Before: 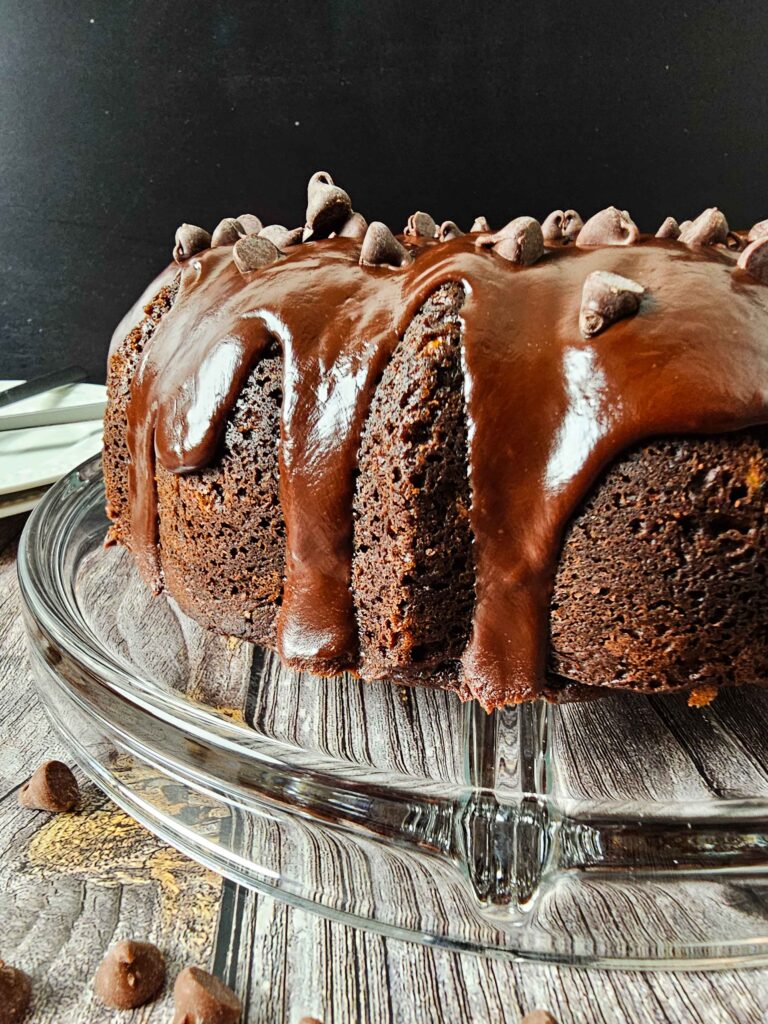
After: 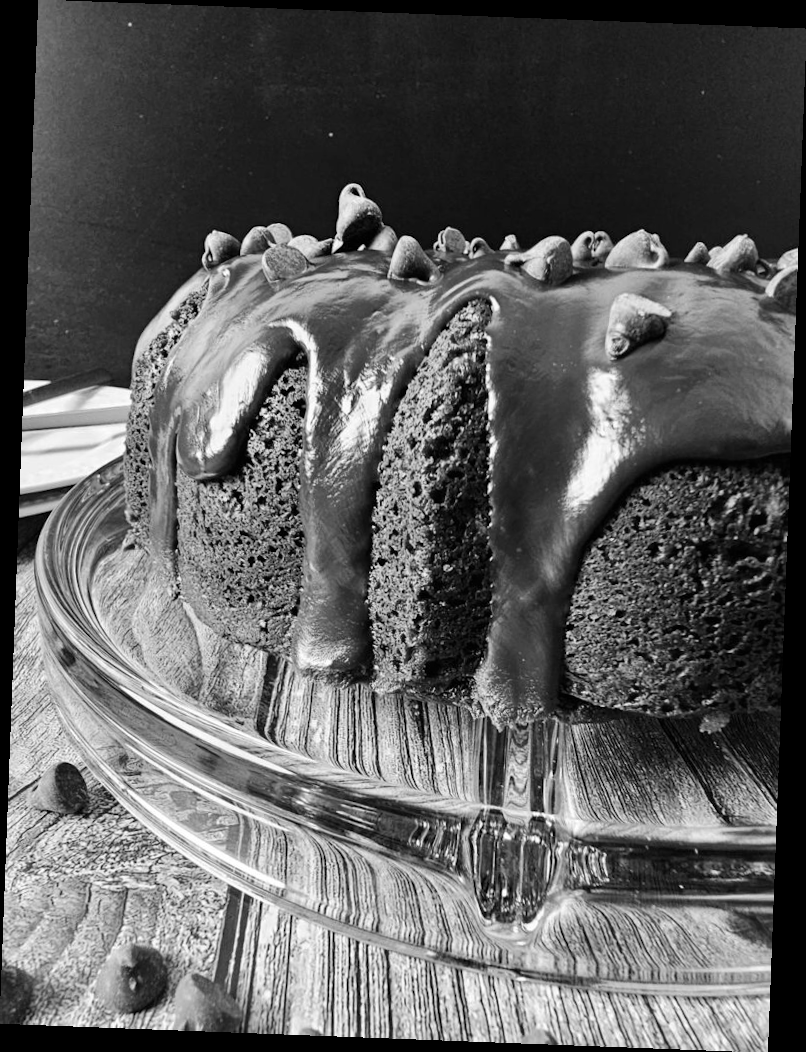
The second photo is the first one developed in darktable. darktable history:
monochrome: on, module defaults
rotate and perspective: rotation 2.17°, automatic cropping off
